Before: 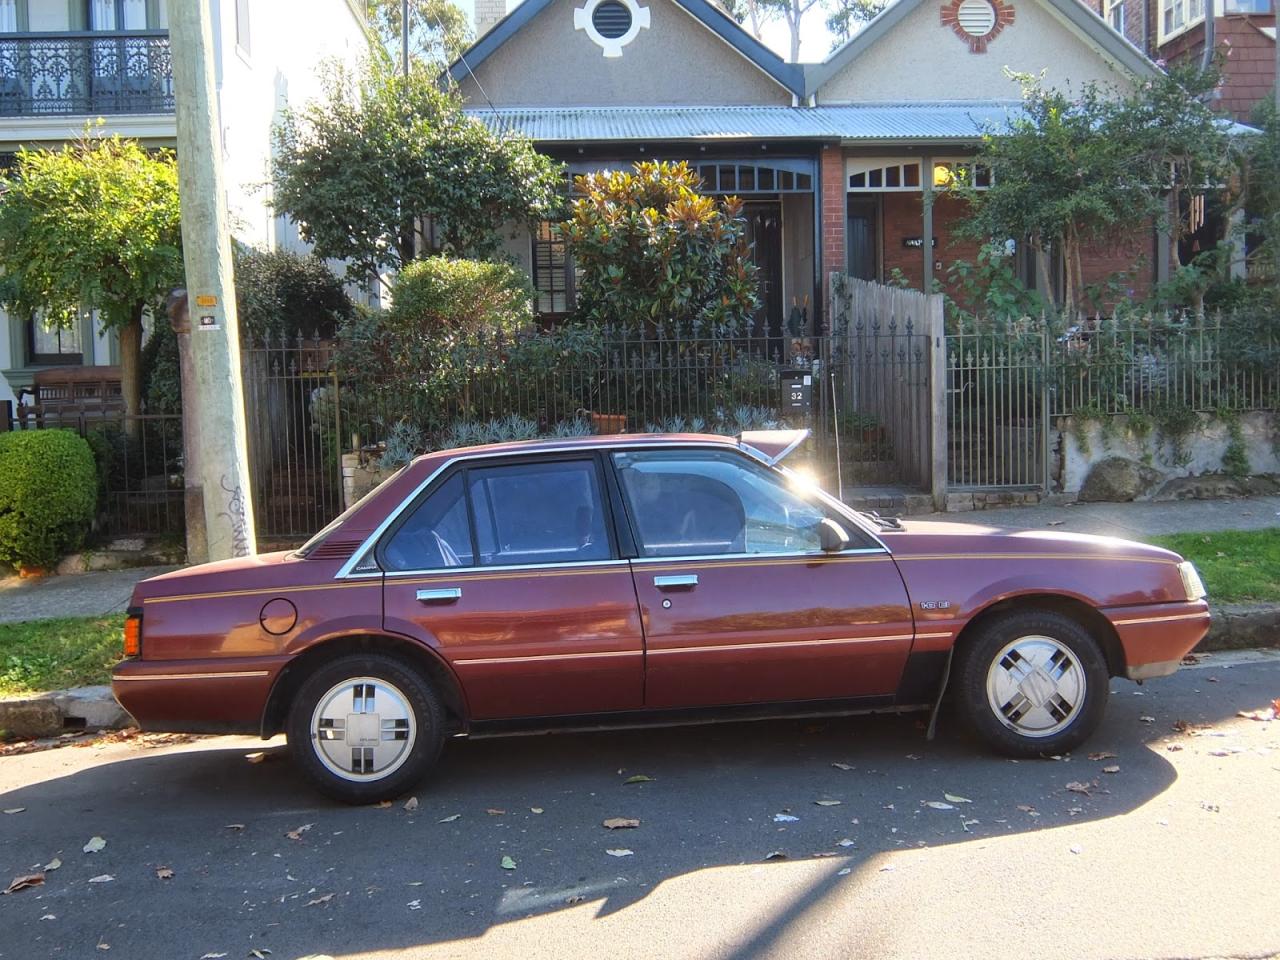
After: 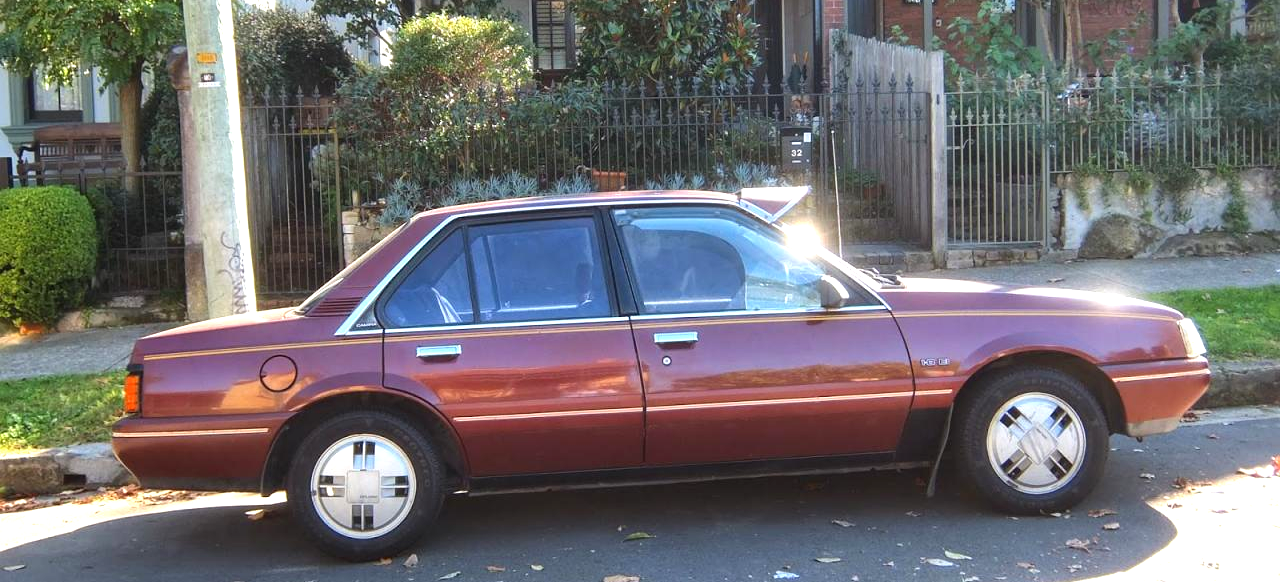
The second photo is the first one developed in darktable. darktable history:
exposure: black level correction 0, exposure 0.7 EV, compensate exposure bias true, compensate highlight preservation false
crop and rotate: top 25.357%, bottom 13.942%
